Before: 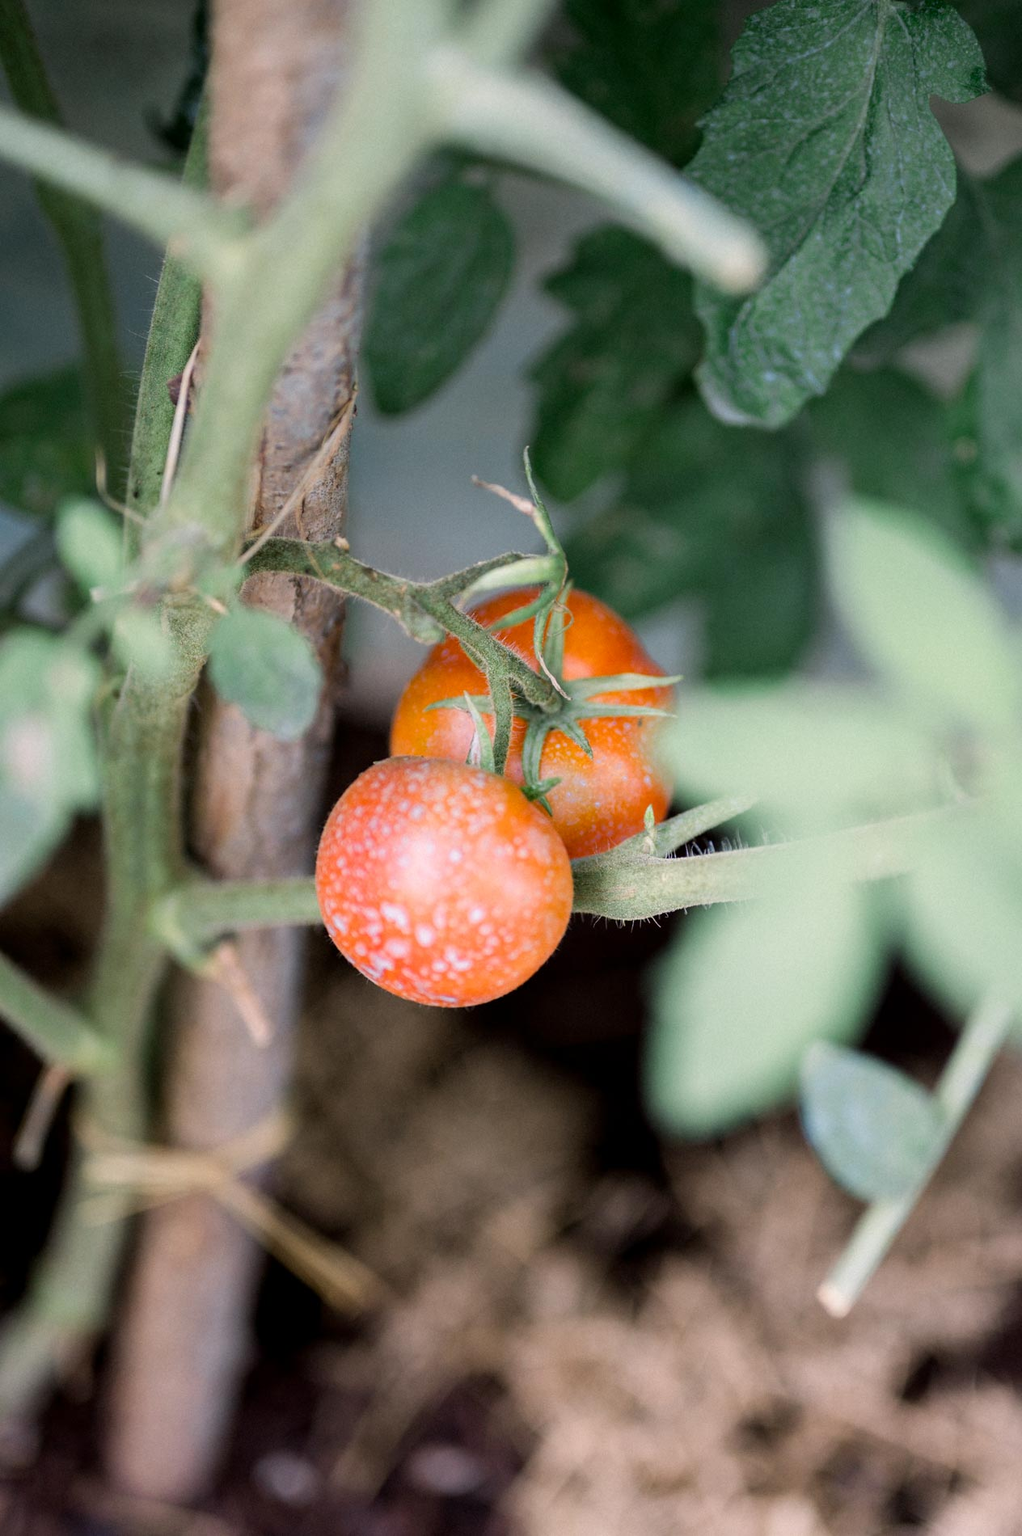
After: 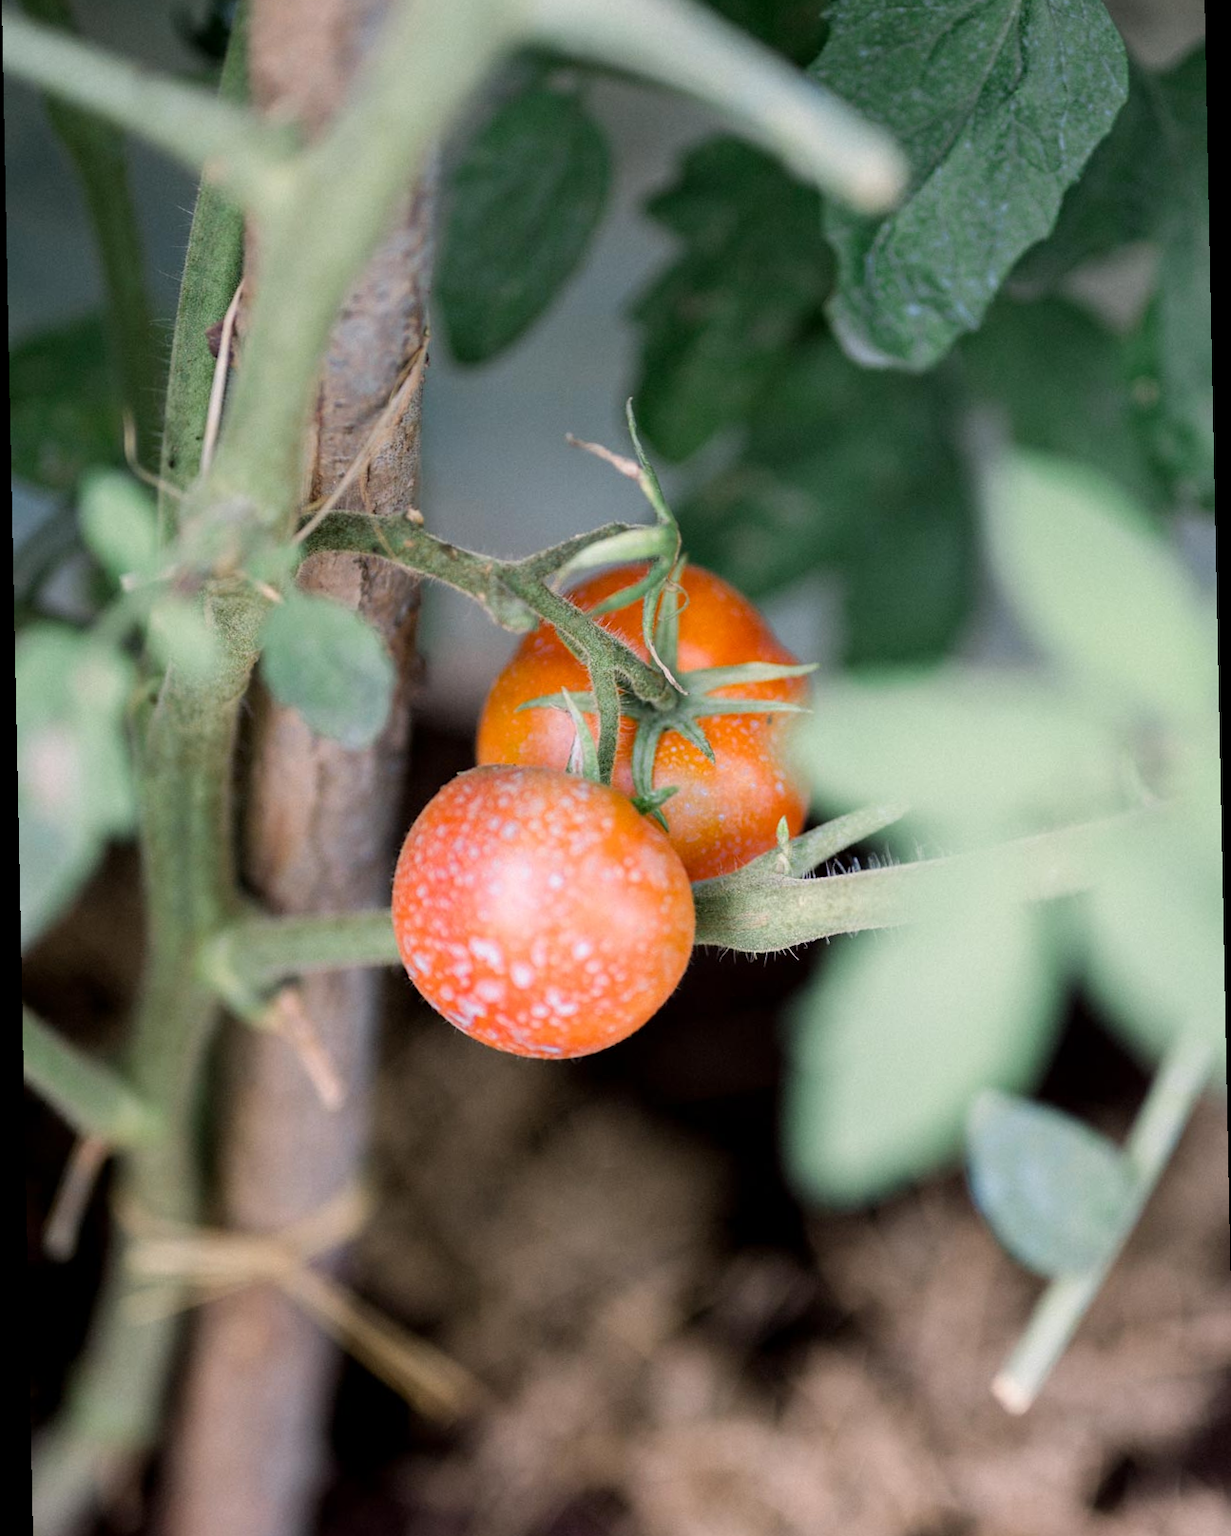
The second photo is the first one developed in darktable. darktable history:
crop: top 7.625%, bottom 8.027%
rotate and perspective: rotation -1.17°, automatic cropping off
